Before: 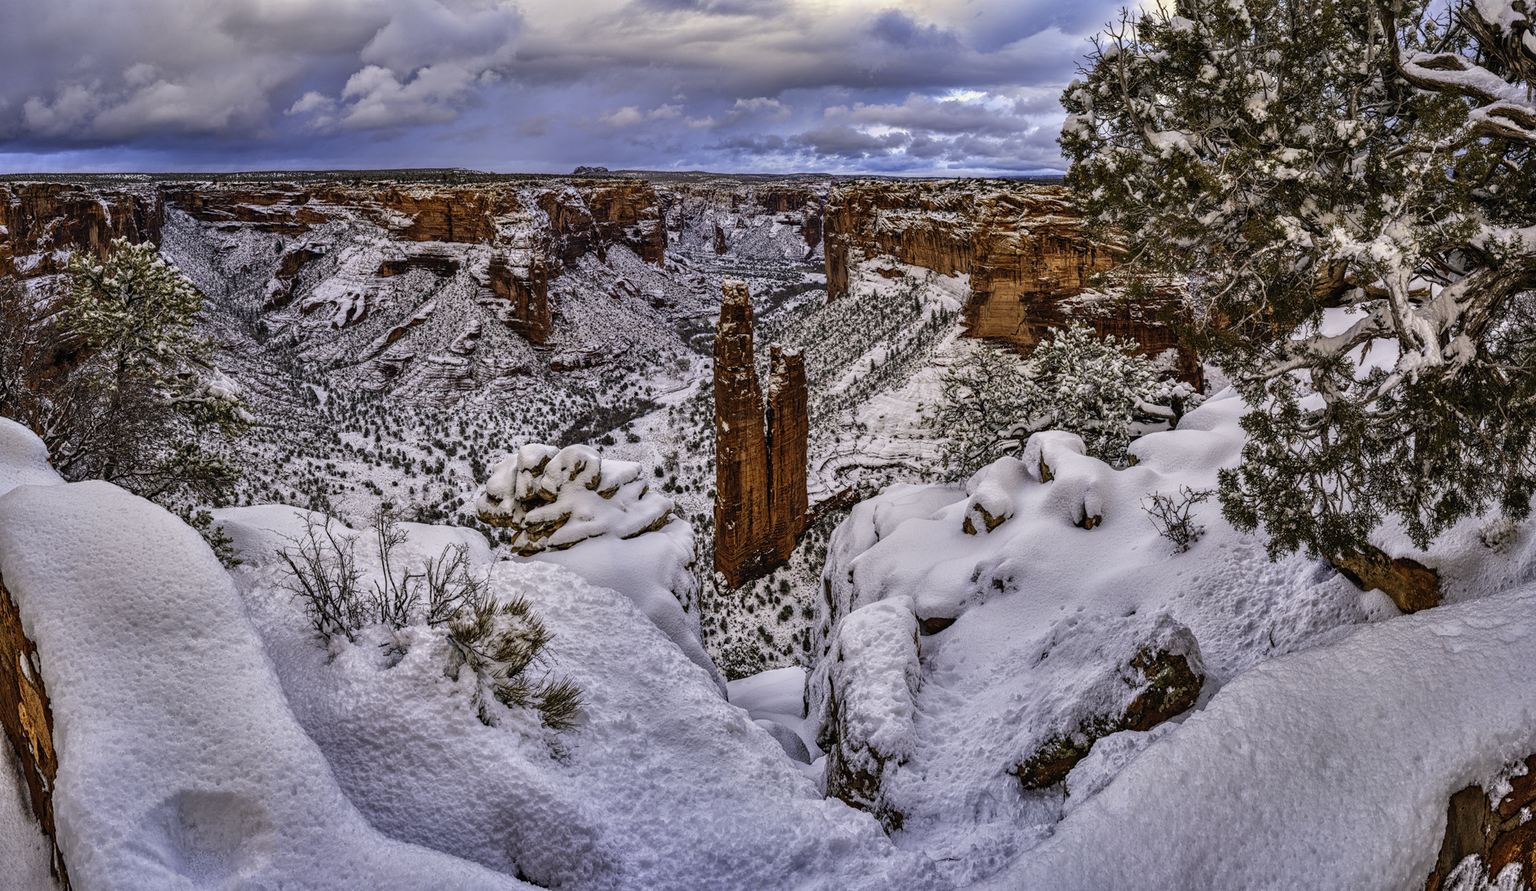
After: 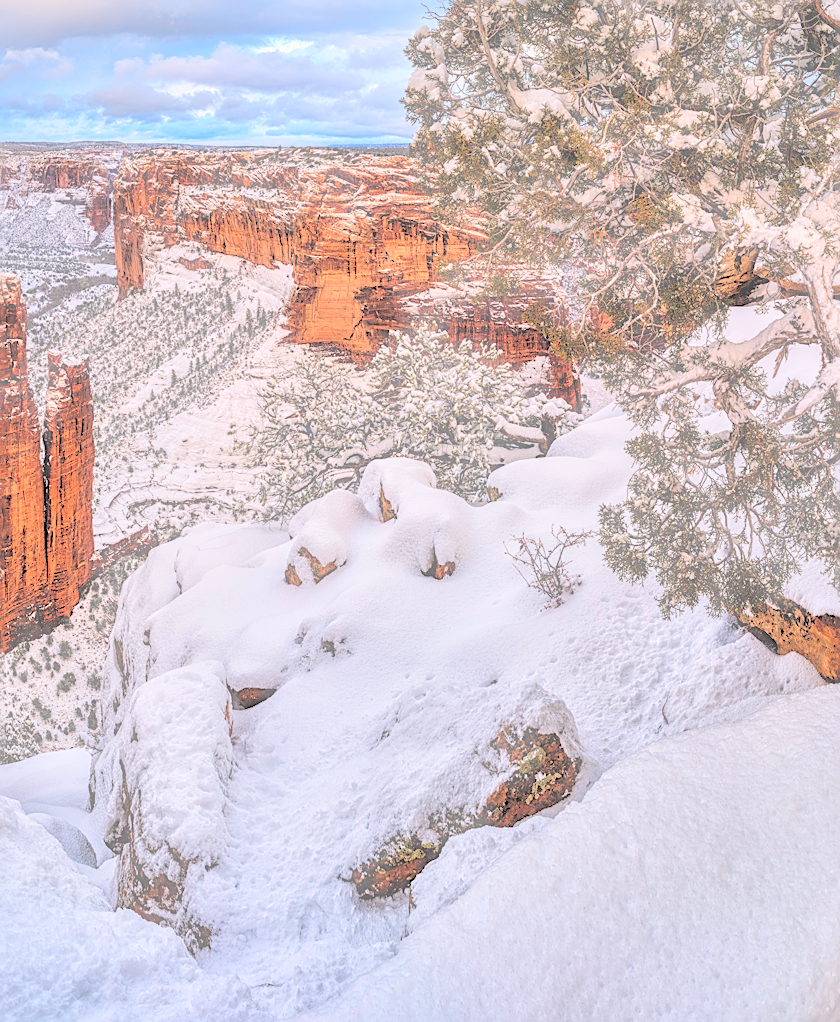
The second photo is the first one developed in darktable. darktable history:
crop: left 47.628%, top 6.643%, right 7.874%
sharpen: on, module defaults
haze removal: strength -0.1, adaptive false
contrast brightness saturation: brightness 1
